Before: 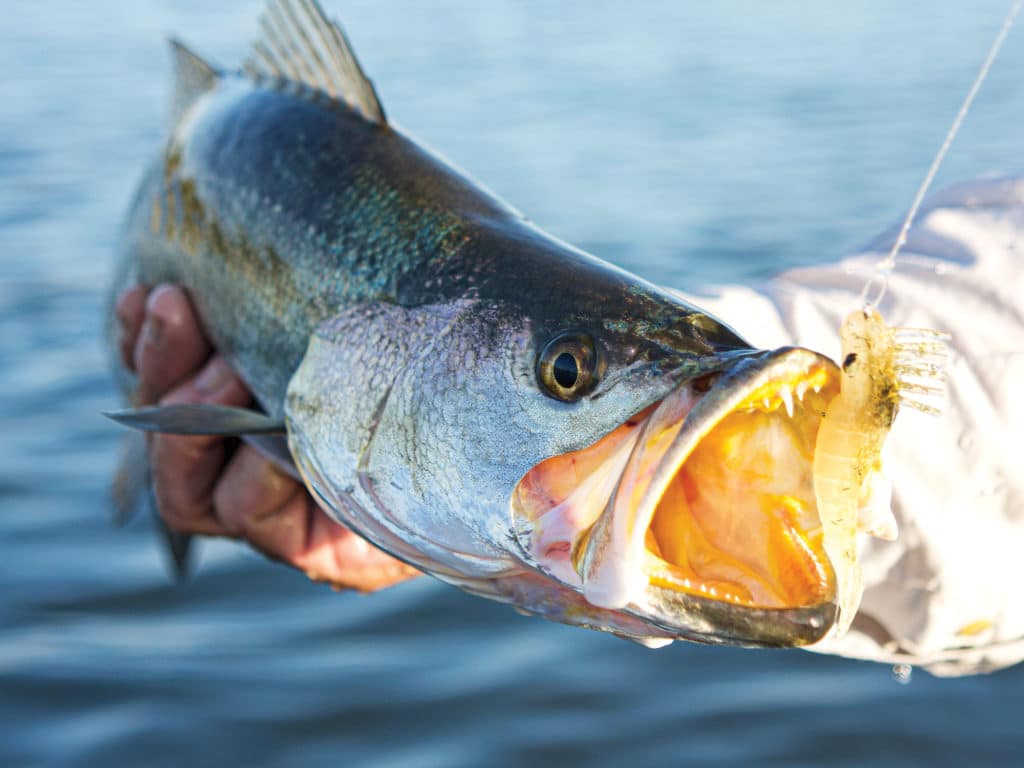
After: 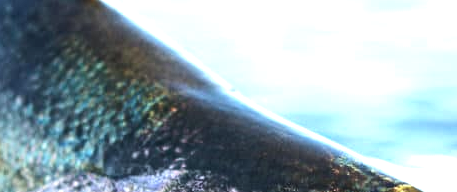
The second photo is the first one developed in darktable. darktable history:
tone equalizer: -8 EV -0.75 EV, -7 EV -0.7 EV, -6 EV -0.6 EV, -5 EV -0.4 EV, -3 EV 0.4 EV, -2 EV 0.6 EV, -1 EV 0.7 EV, +0 EV 0.75 EV, edges refinement/feathering 500, mask exposure compensation -1.57 EV, preserve details no
exposure: exposure 0.564 EV, compensate highlight preservation false
crop: left 28.64%, top 16.832%, right 26.637%, bottom 58.055%
